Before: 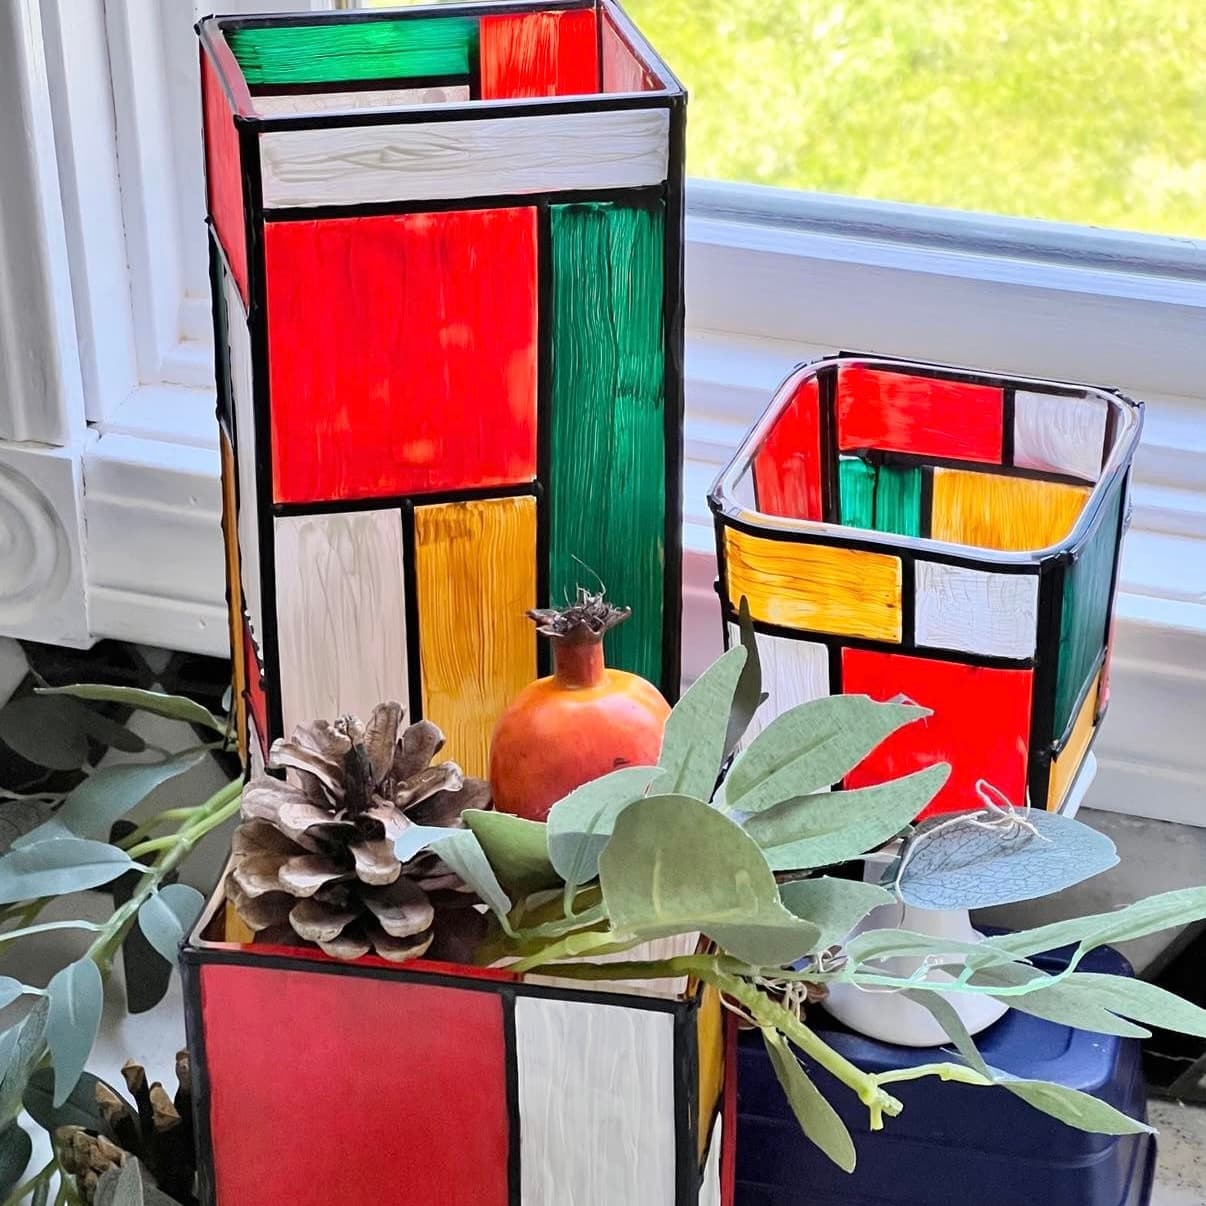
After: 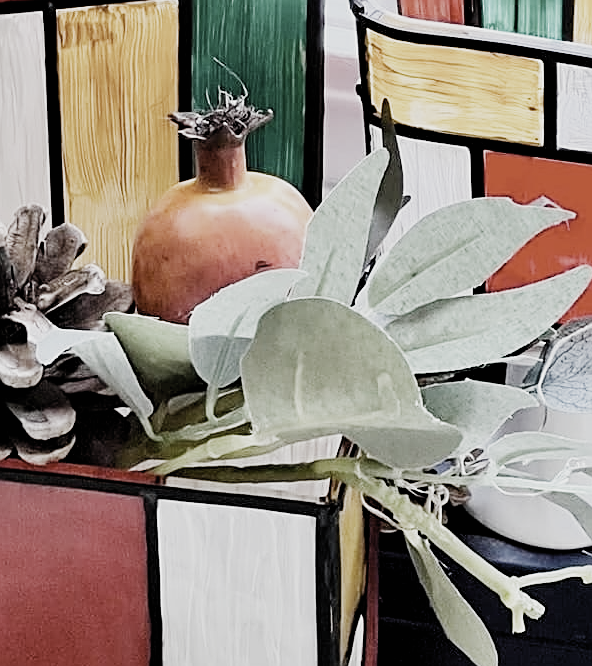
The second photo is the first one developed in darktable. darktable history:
exposure: black level correction 0, exposure 0.498 EV, compensate highlight preservation false
sharpen: on, module defaults
filmic rgb: black relative exposure -5.02 EV, white relative exposure 3.95 EV, hardness 2.91, contrast 1.301, highlights saturation mix -31.43%, preserve chrominance no, color science v5 (2021), contrast in shadows safe, contrast in highlights safe
crop: left 29.708%, top 41.289%, right 21.125%, bottom 3.473%
